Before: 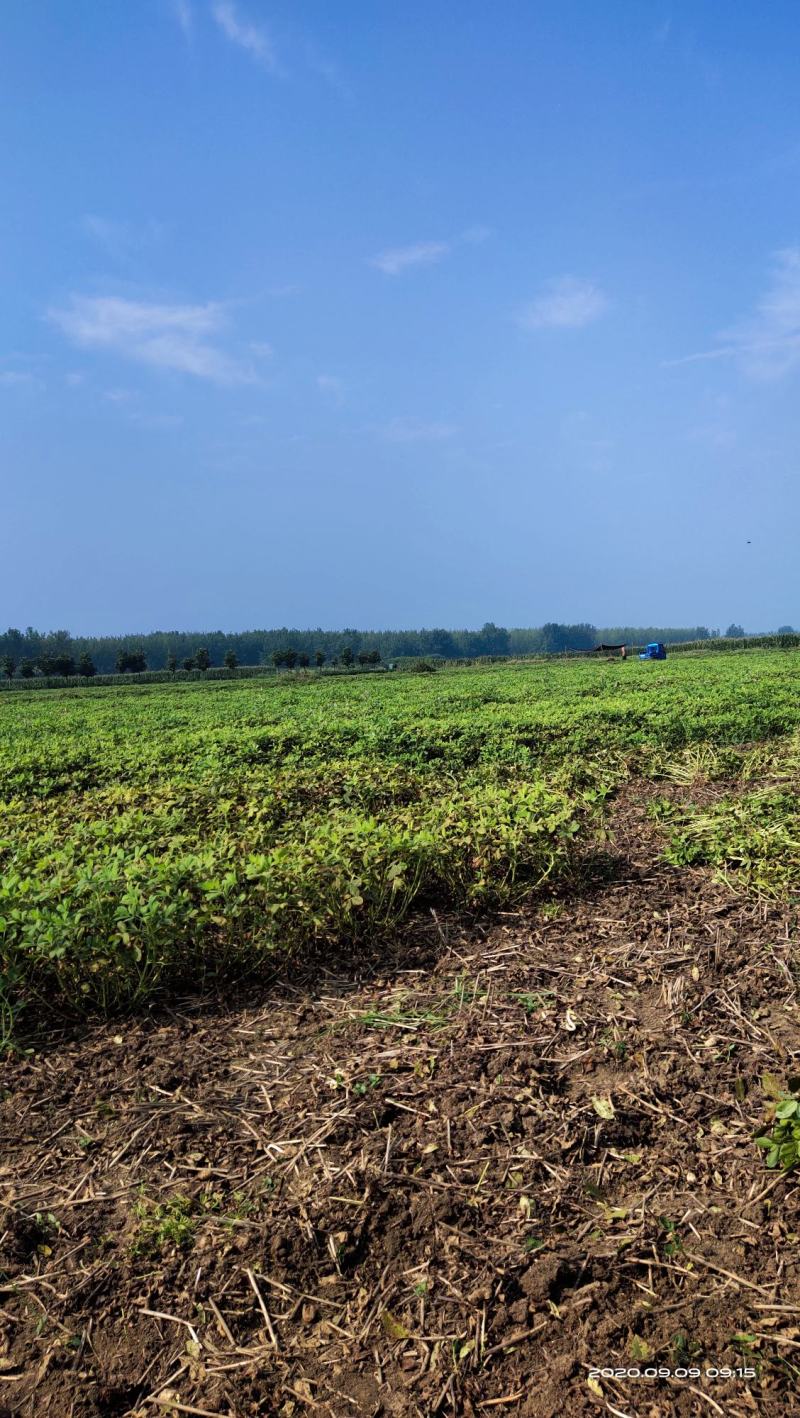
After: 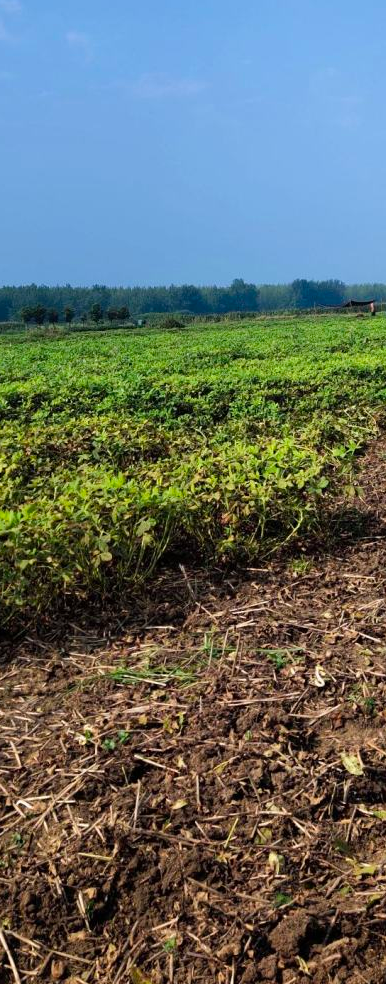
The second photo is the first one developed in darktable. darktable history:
crop: left 31.384%, top 24.325%, right 20.329%, bottom 6.228%
